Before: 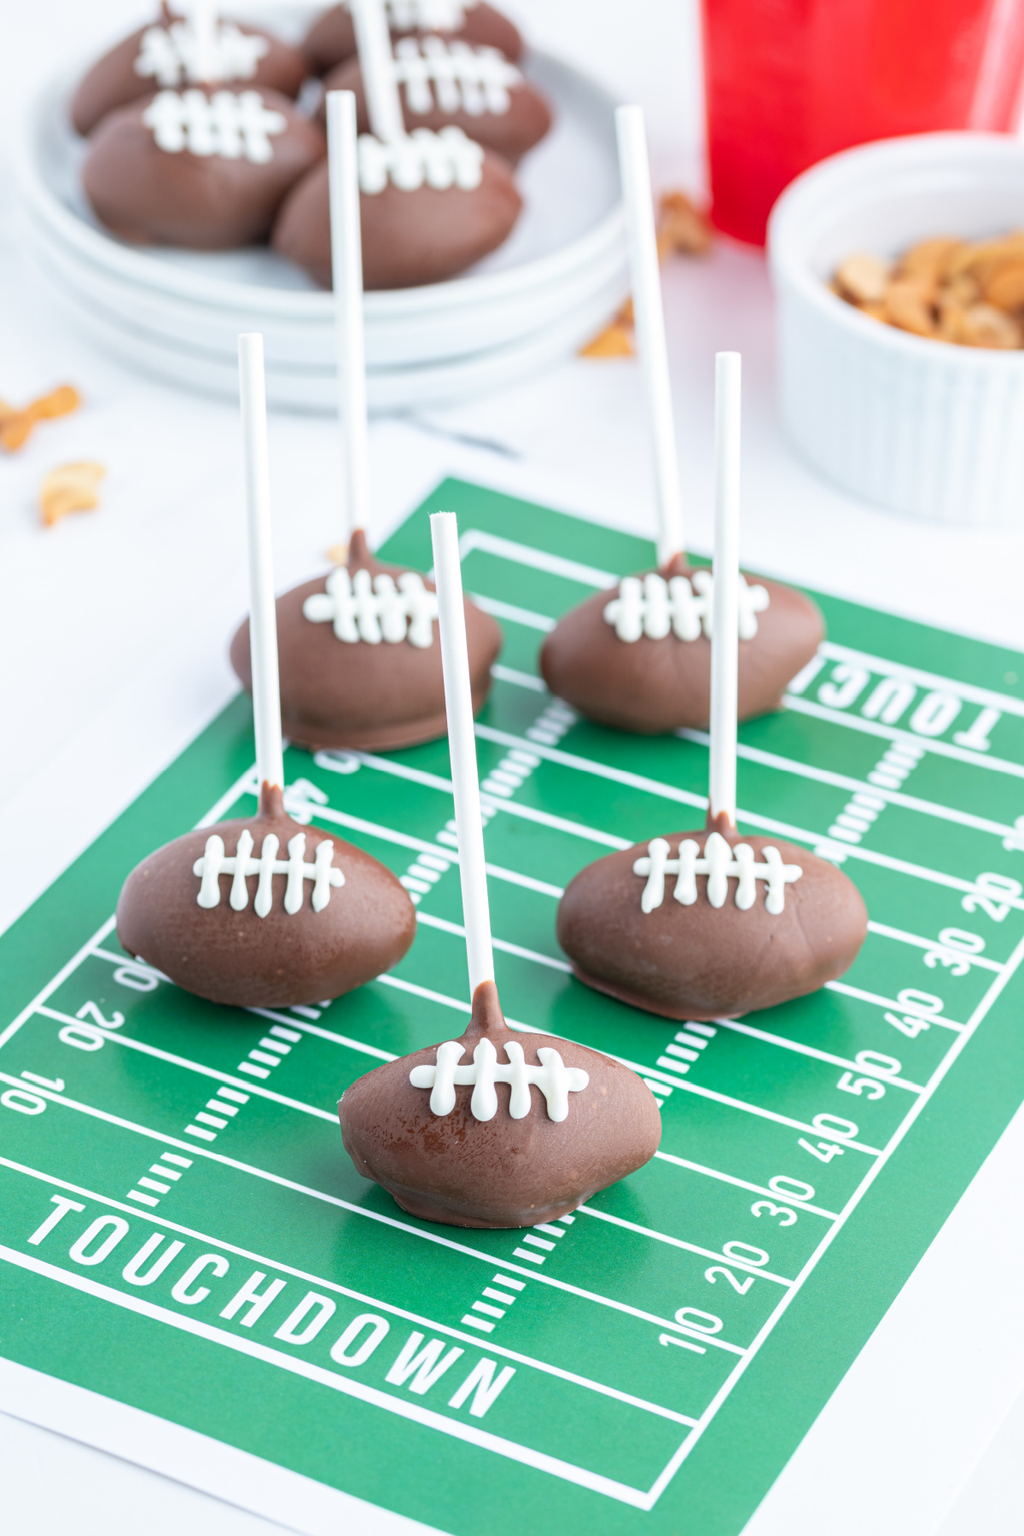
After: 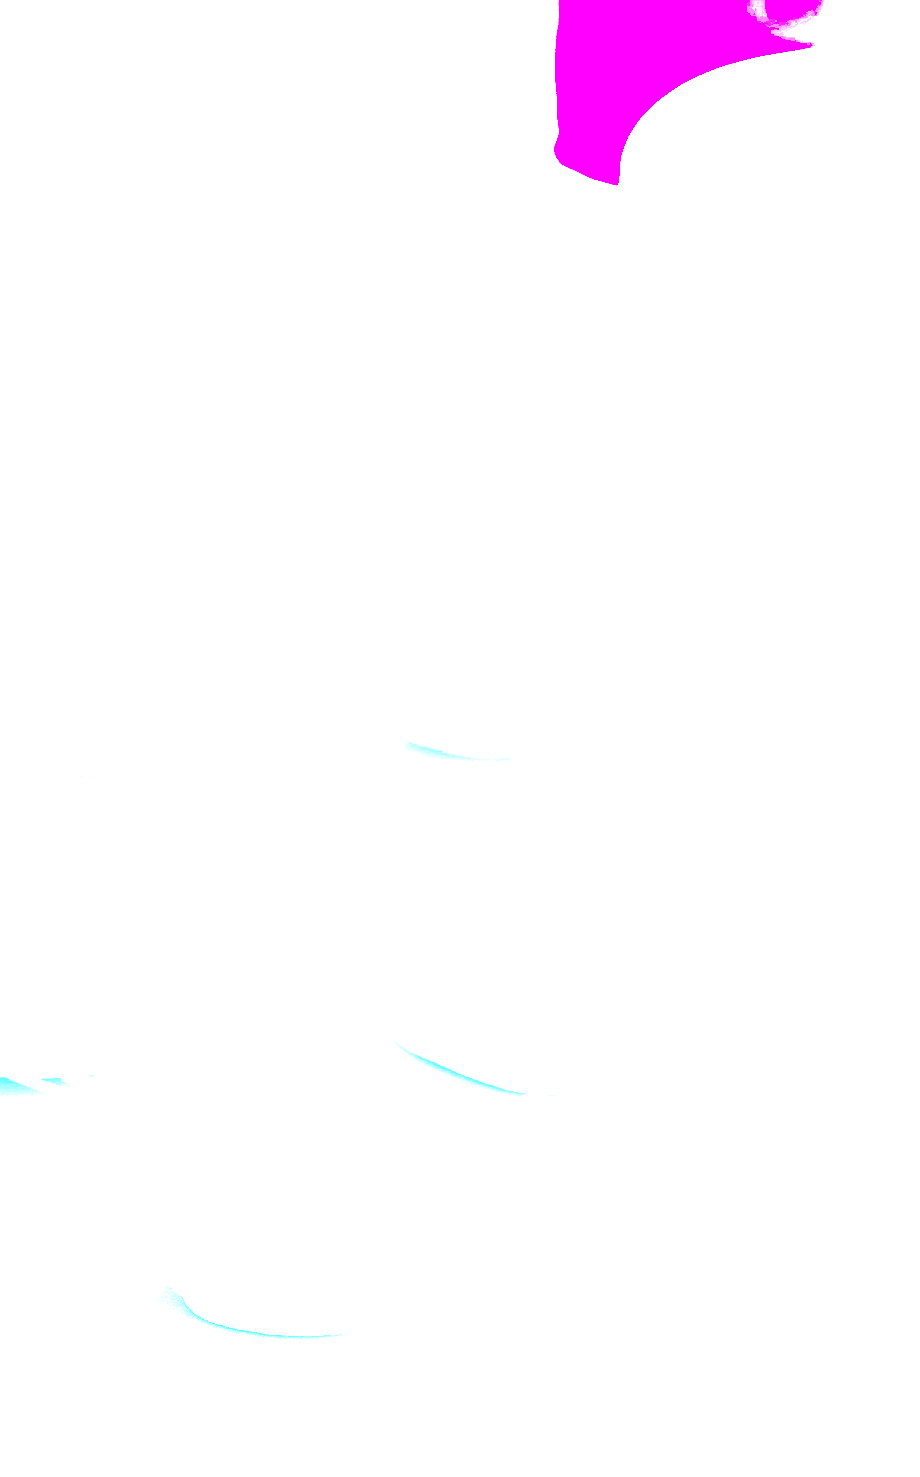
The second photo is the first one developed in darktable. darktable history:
color correction: highlights a* 15.03, highlights b* -25.07
crop: left 23.095%, top 5.827%, bottom 11.854%
exposure: exposure 8 EV, compensate highlight preservation false
